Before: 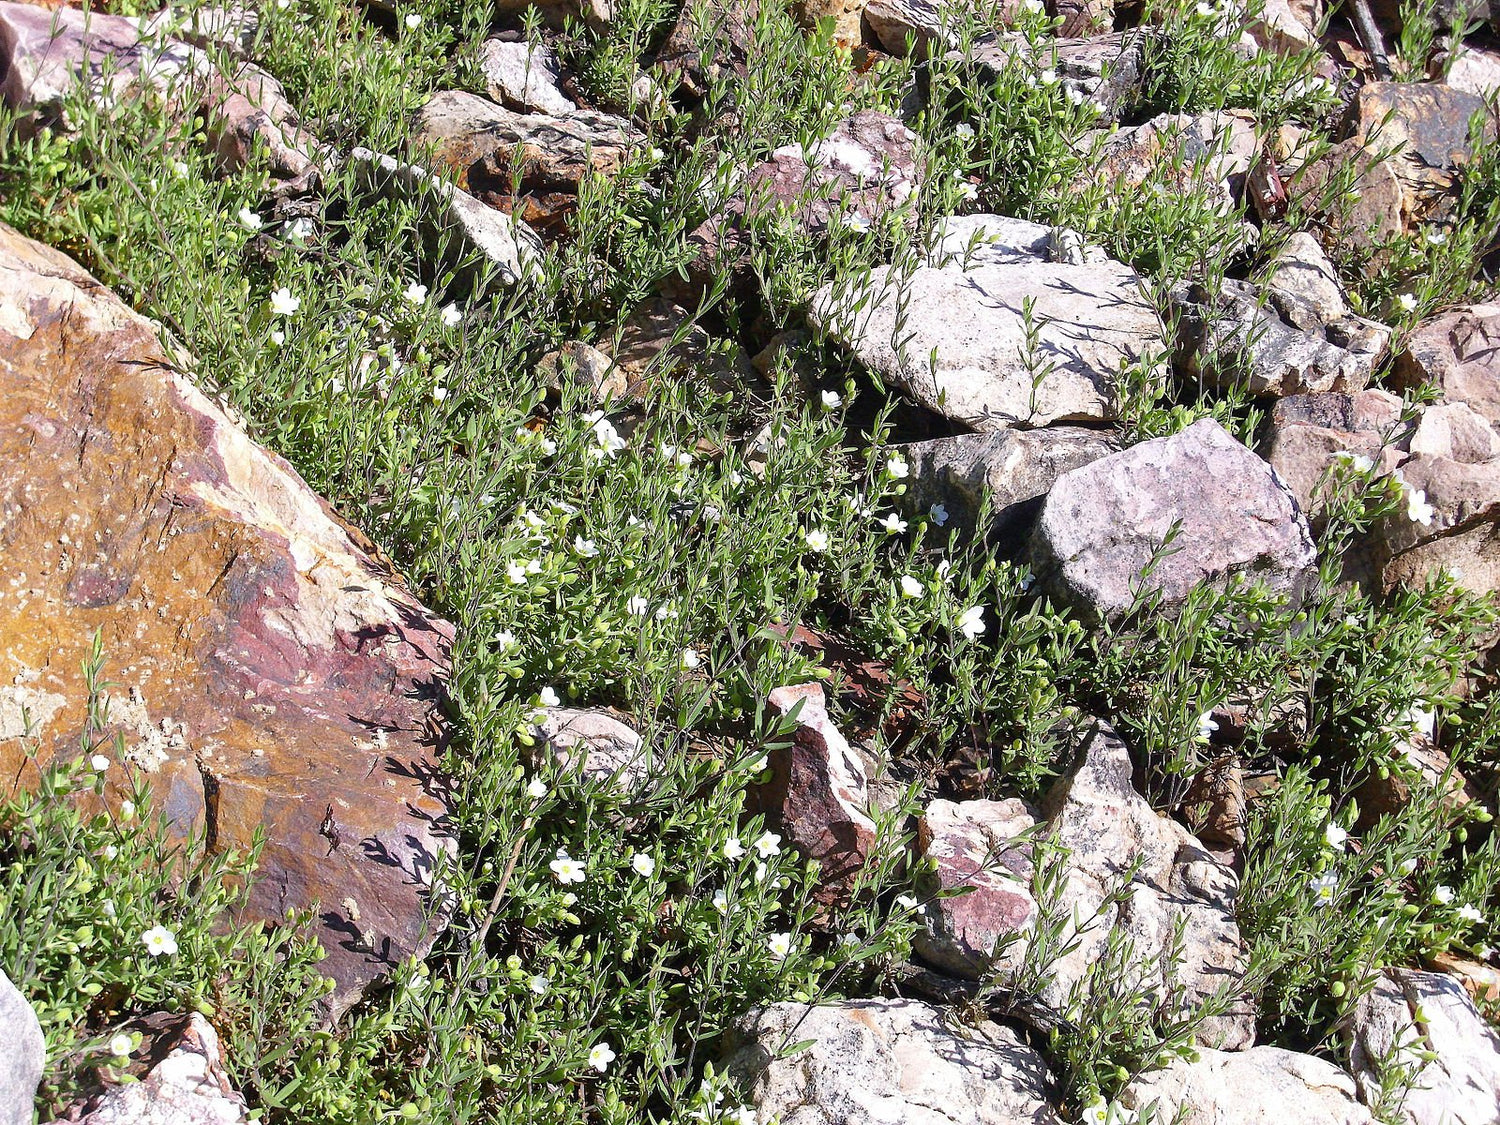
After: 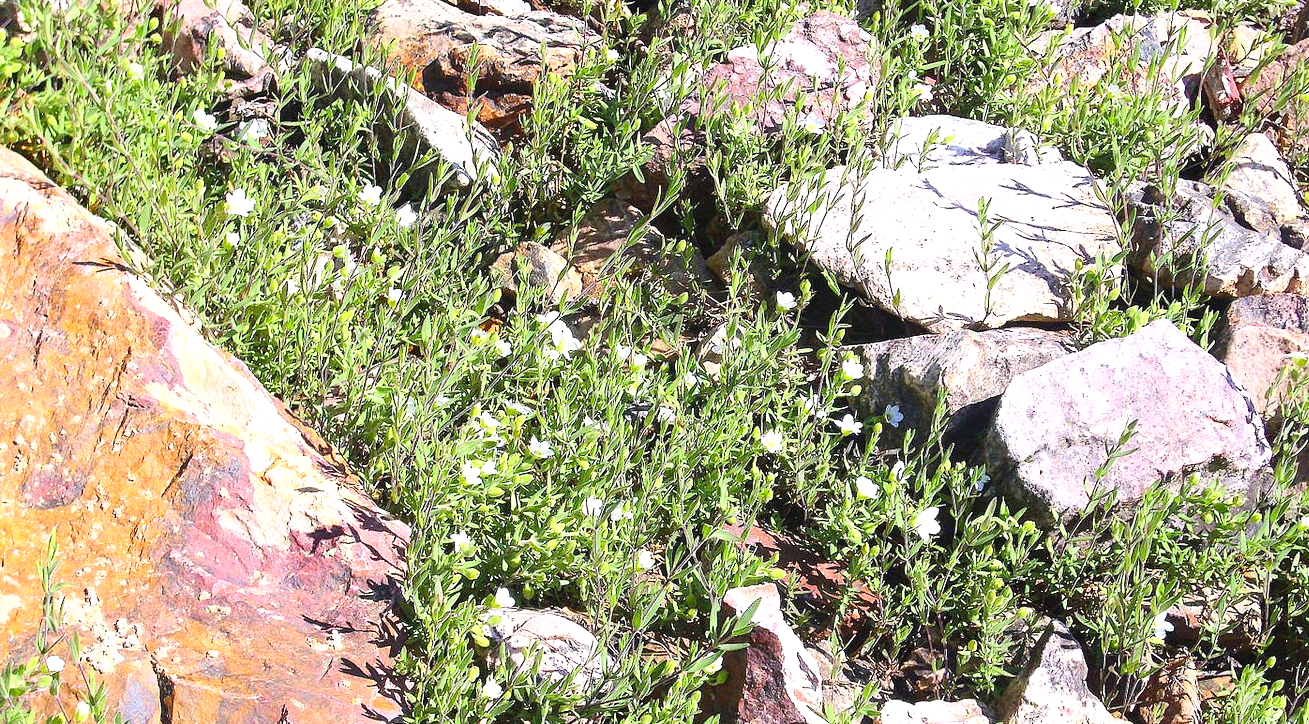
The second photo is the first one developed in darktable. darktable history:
exposure: black level correction 0, exposure 0.499 EV, compensate exposure bias true, compensate highlight preservation false
contrast brightness saturation: contrast 0.196, brightness 0.166, saturation 0.219
crop: left 3.056%, top 8.837%, right 9.613%, bottom 26.76%
